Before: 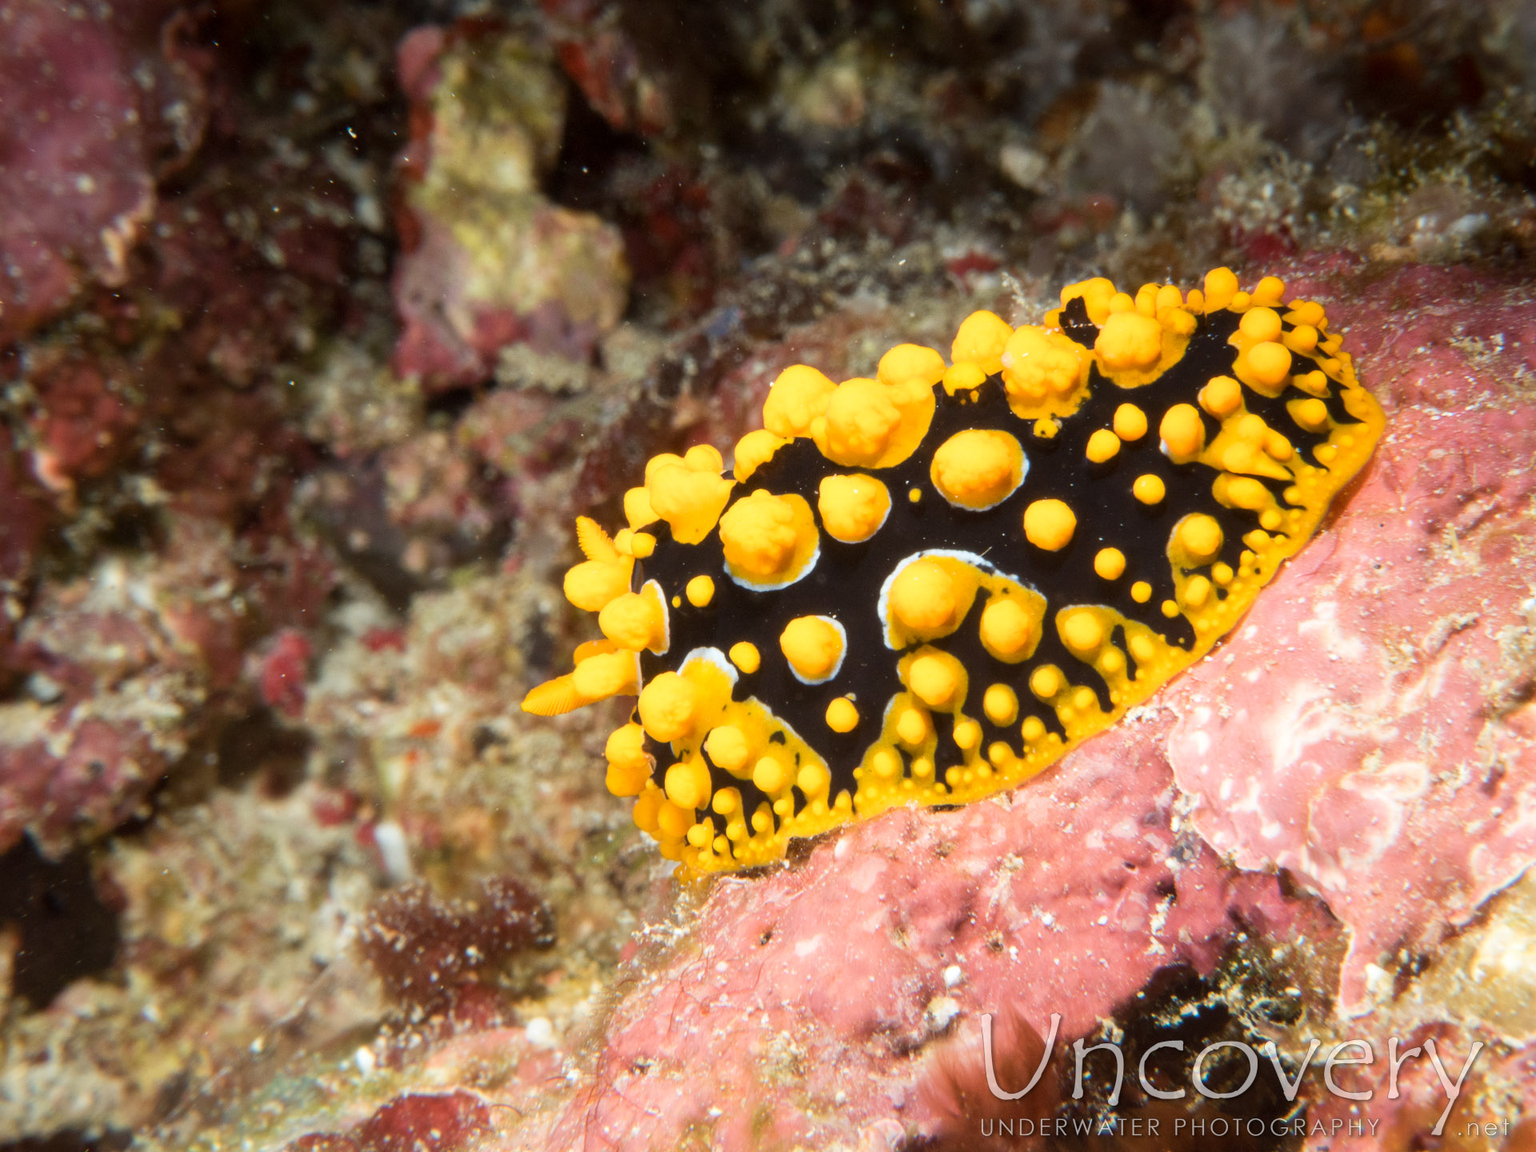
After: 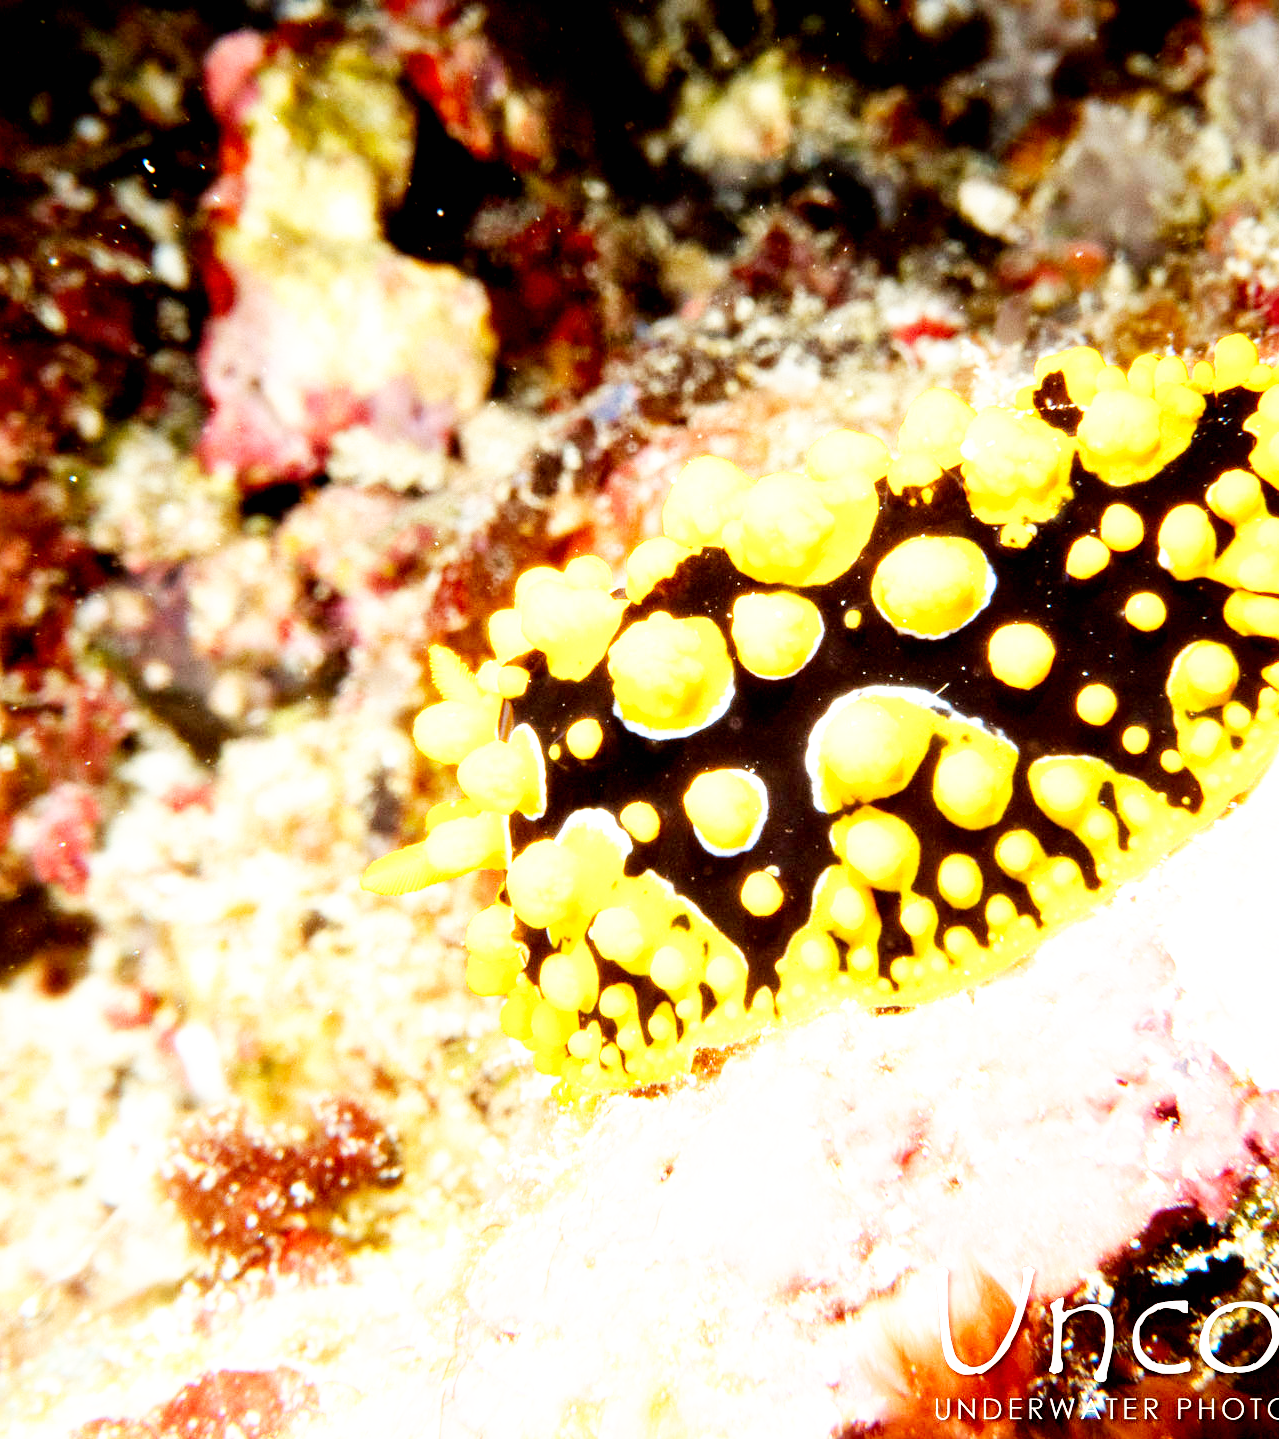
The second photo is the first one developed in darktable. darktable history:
crop and rotate: left 15.181%, right 18.16%
exposure: black level correction 0.011, exposure 1.079 EV, compensate exposure bias true, compensate highlight preservation false
base curve: curves: ch0 [(0, 0) (0.007, 0.004) (0.027, 0.03) (0.046, 0.07) (0.207, 0.54) (0.442, 0.872) (0.673, 0.972) (1, 1)], preserve colors none
